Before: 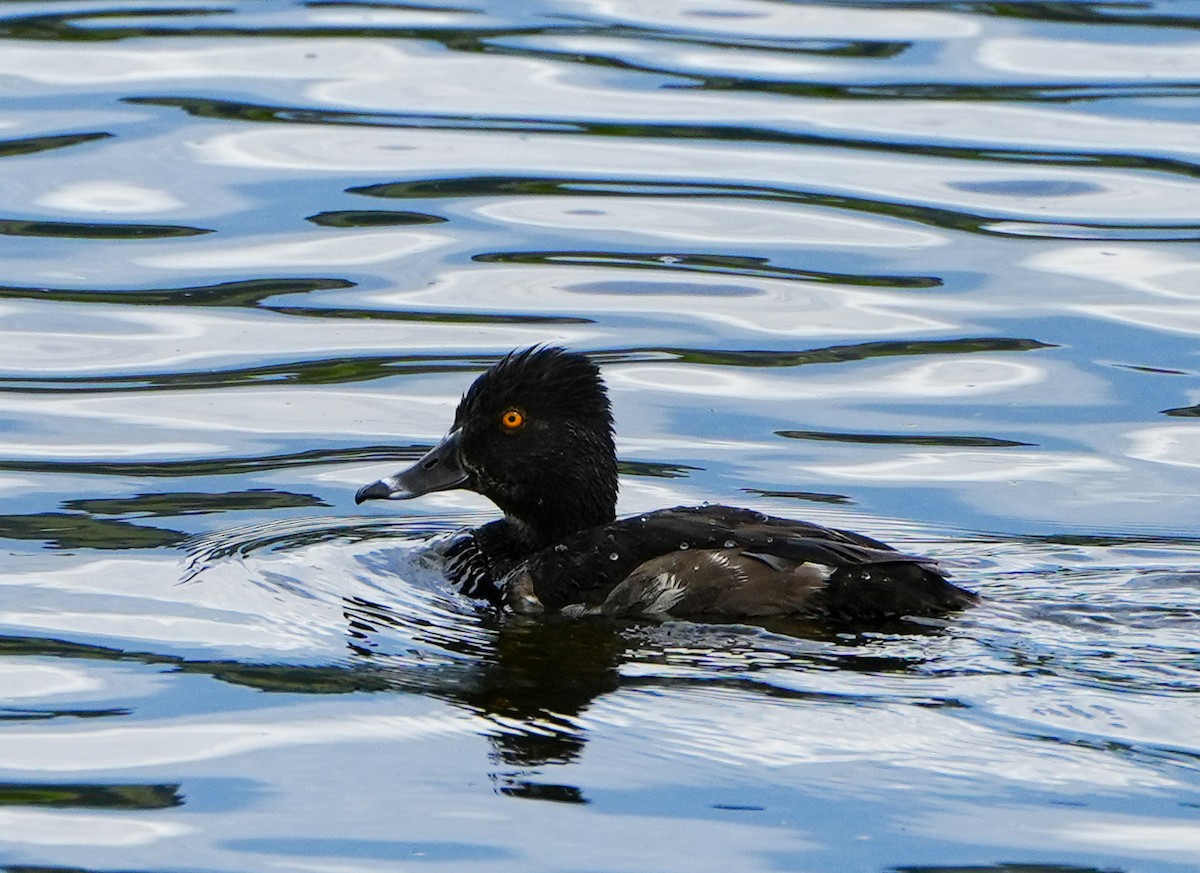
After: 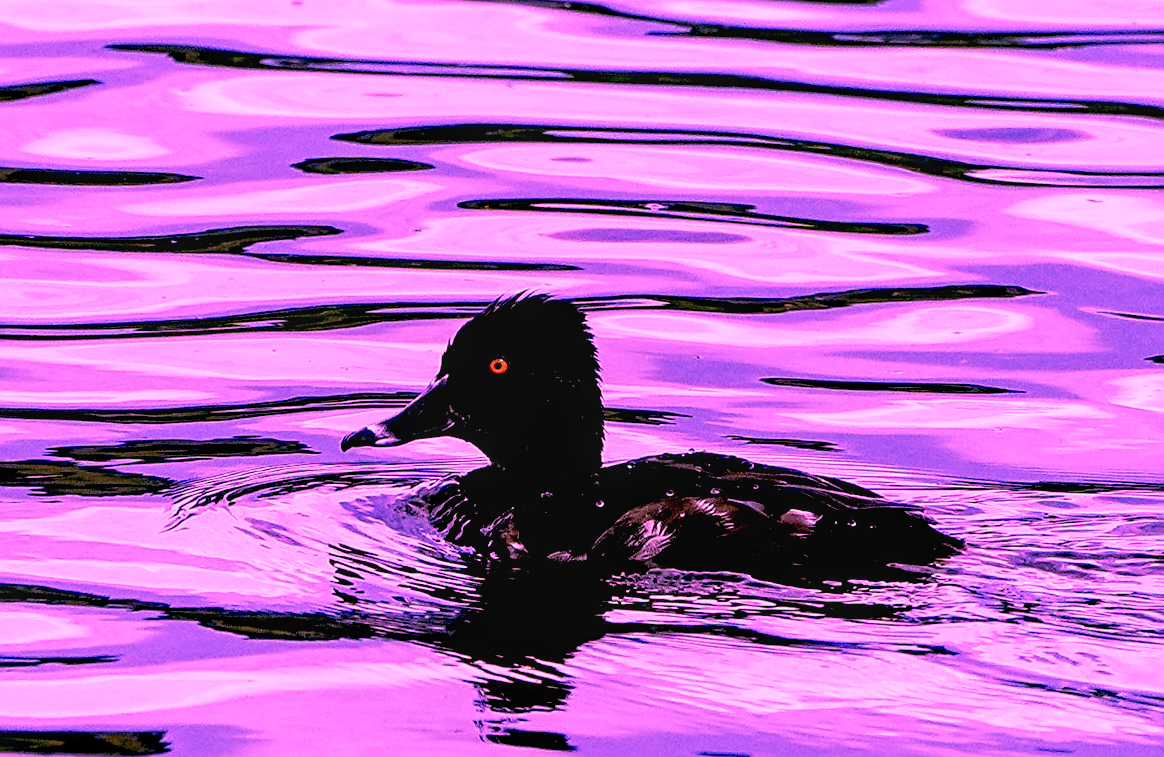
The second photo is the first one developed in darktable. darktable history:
crop: left 1.231%, top 6.174%, right 1.727%, bottom 7.069%
exposure: black level correction 0.048, exposure 0.012 EV, compensate highlight preservation false
local contrast: on, module defaults
base curve: curves: ch0 [(0, 0) (0.257, 0.25) (0.482, 0.586) (0.757, 0.871) (1, 1)], preserve colors none
contrast brightness saturation: saturation -0.067
sharpen: radius 1.948
color calibration: illuminant custom, x 0.262, y 0.52, temperature 7035.2 K
